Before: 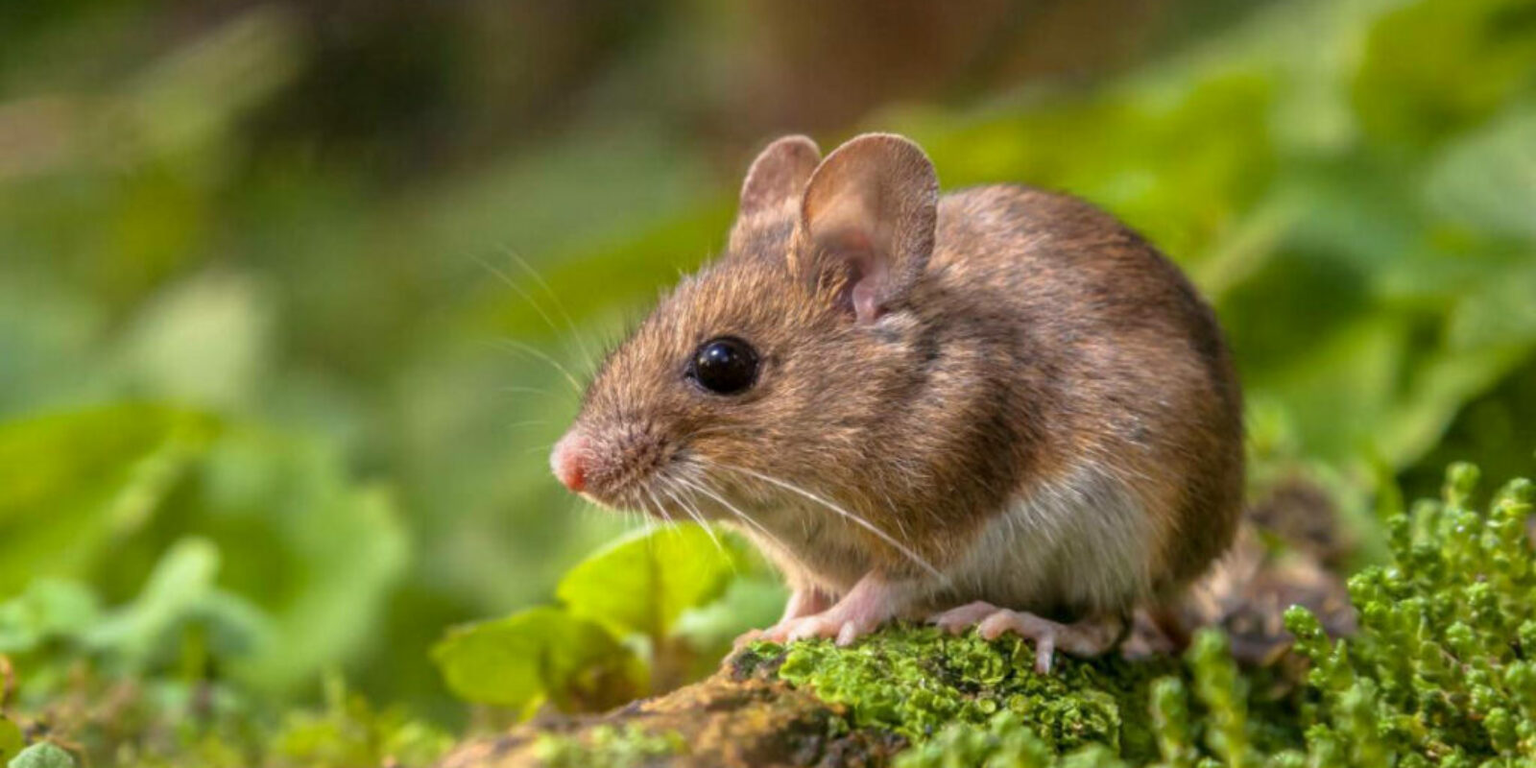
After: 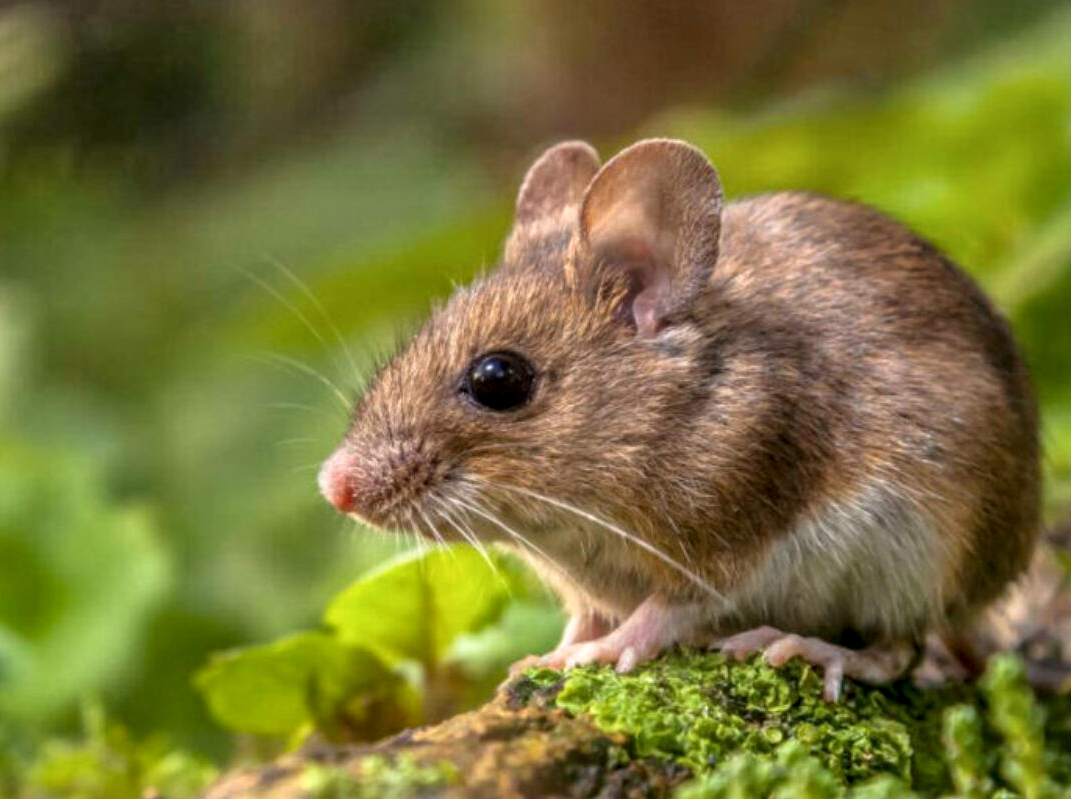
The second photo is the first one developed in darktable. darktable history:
shadows and highlights: shadows 52.5, soften with gaussian
crop and rotate: left 15.941%, right 17.116%
local contrast: on, module defaults
